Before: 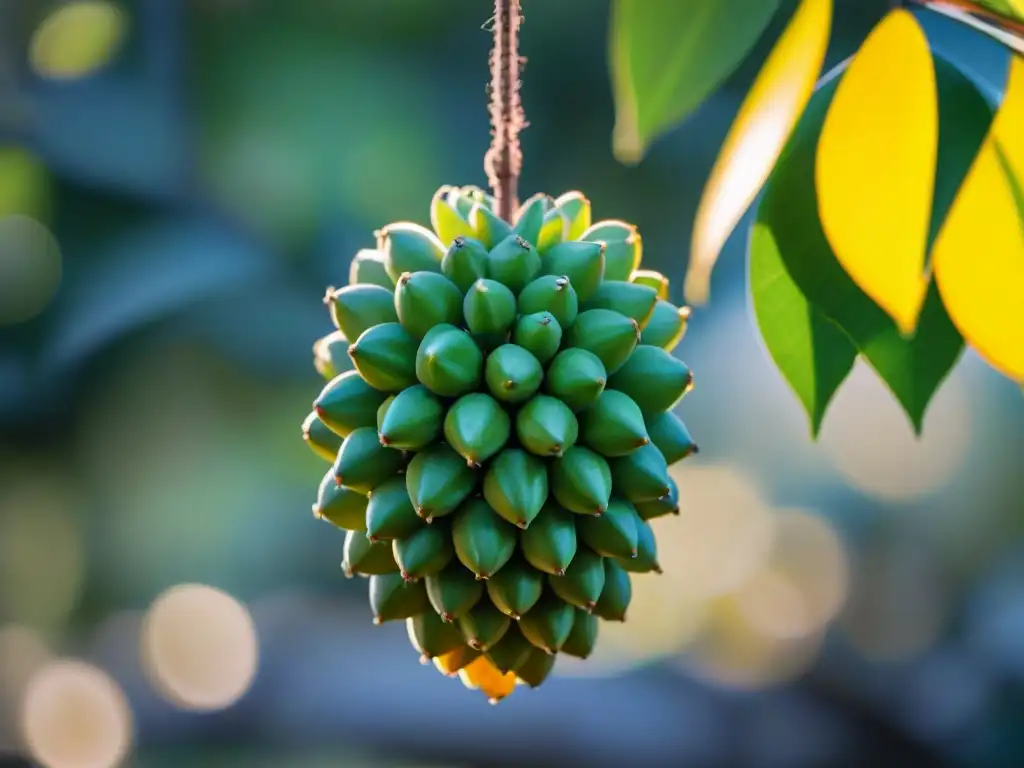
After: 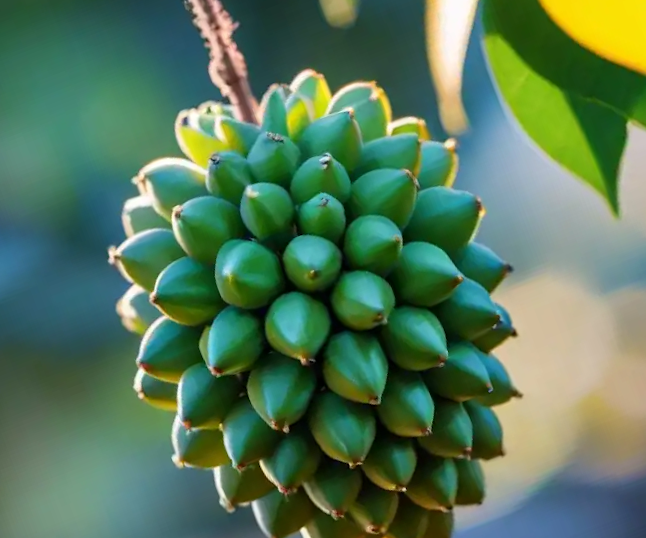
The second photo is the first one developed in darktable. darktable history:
tone equalizer: -8 EV -0.547 EV
crop and rotate: angle 20.87°, left 6.776%, right 4.17%, bottom 1.136%
